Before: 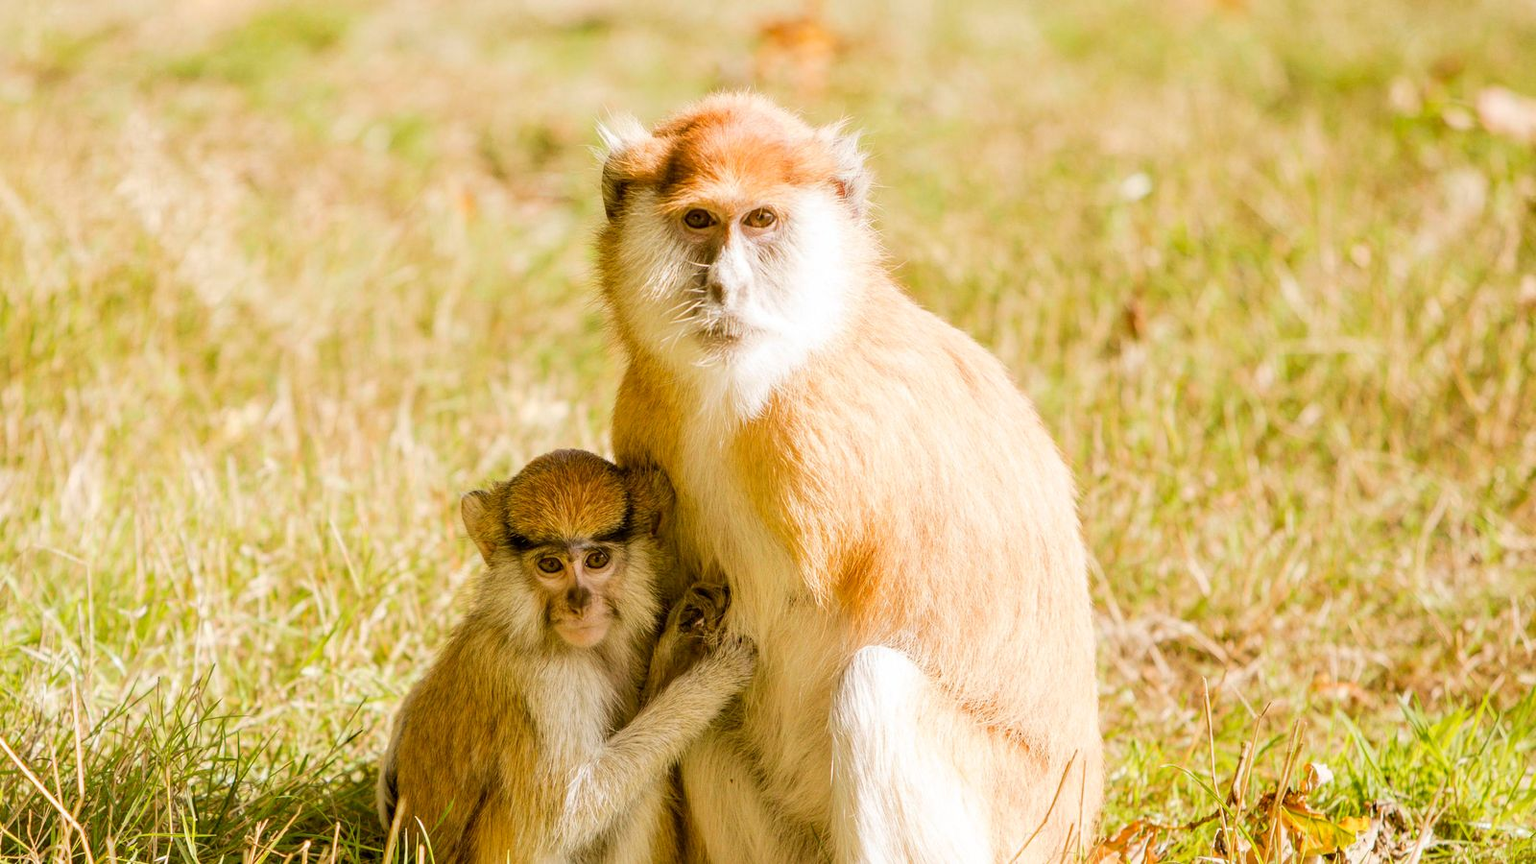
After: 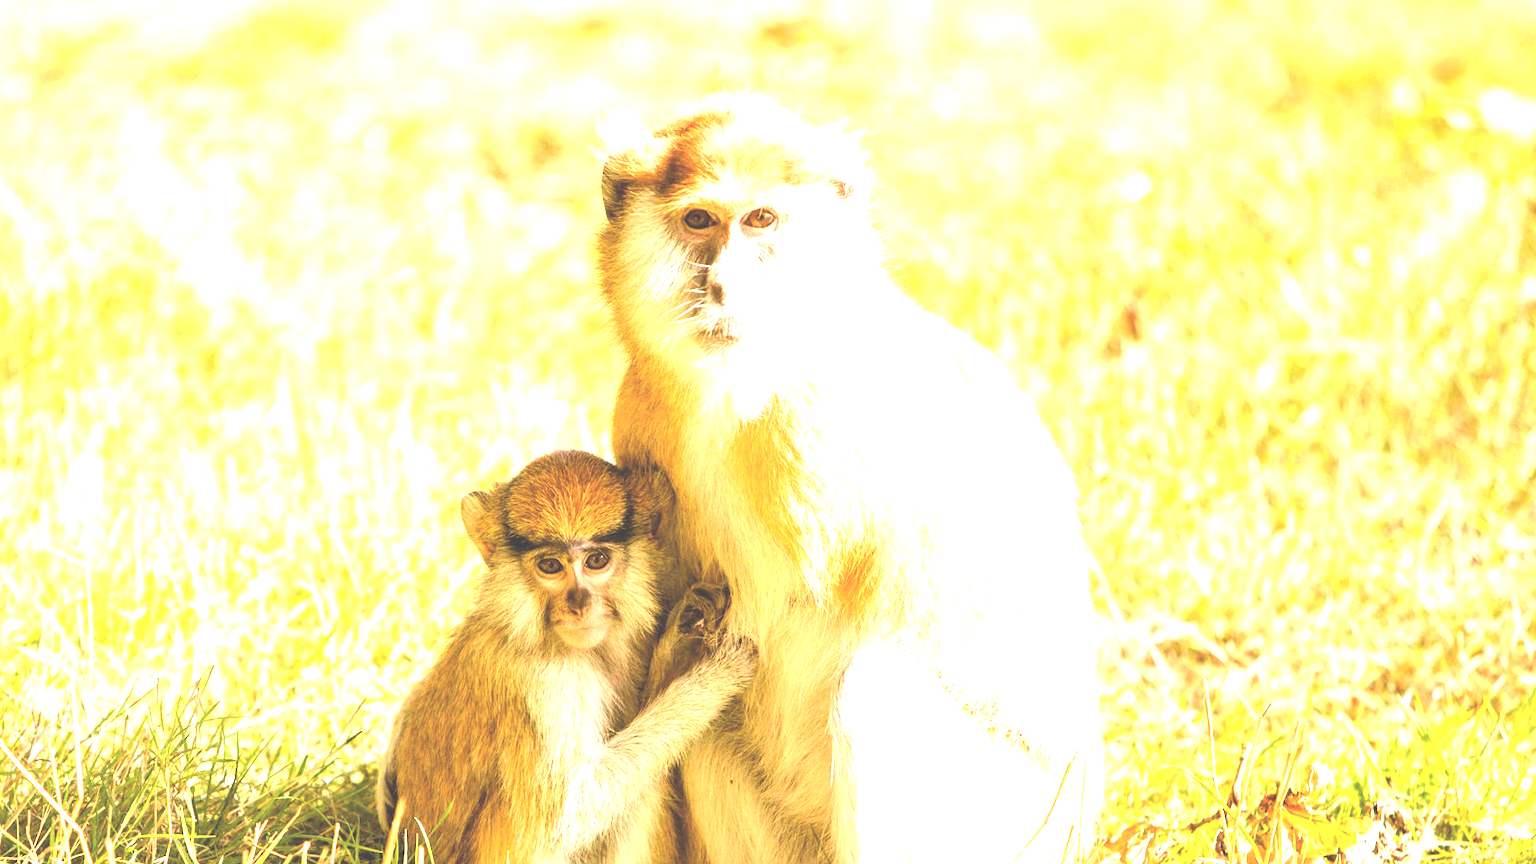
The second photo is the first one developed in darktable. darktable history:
crop and rotate: left 0.063%, bottom 0.007%
exposure: black level correction -0.023, exposure 1.393 EV, compensate highlight preservation false
